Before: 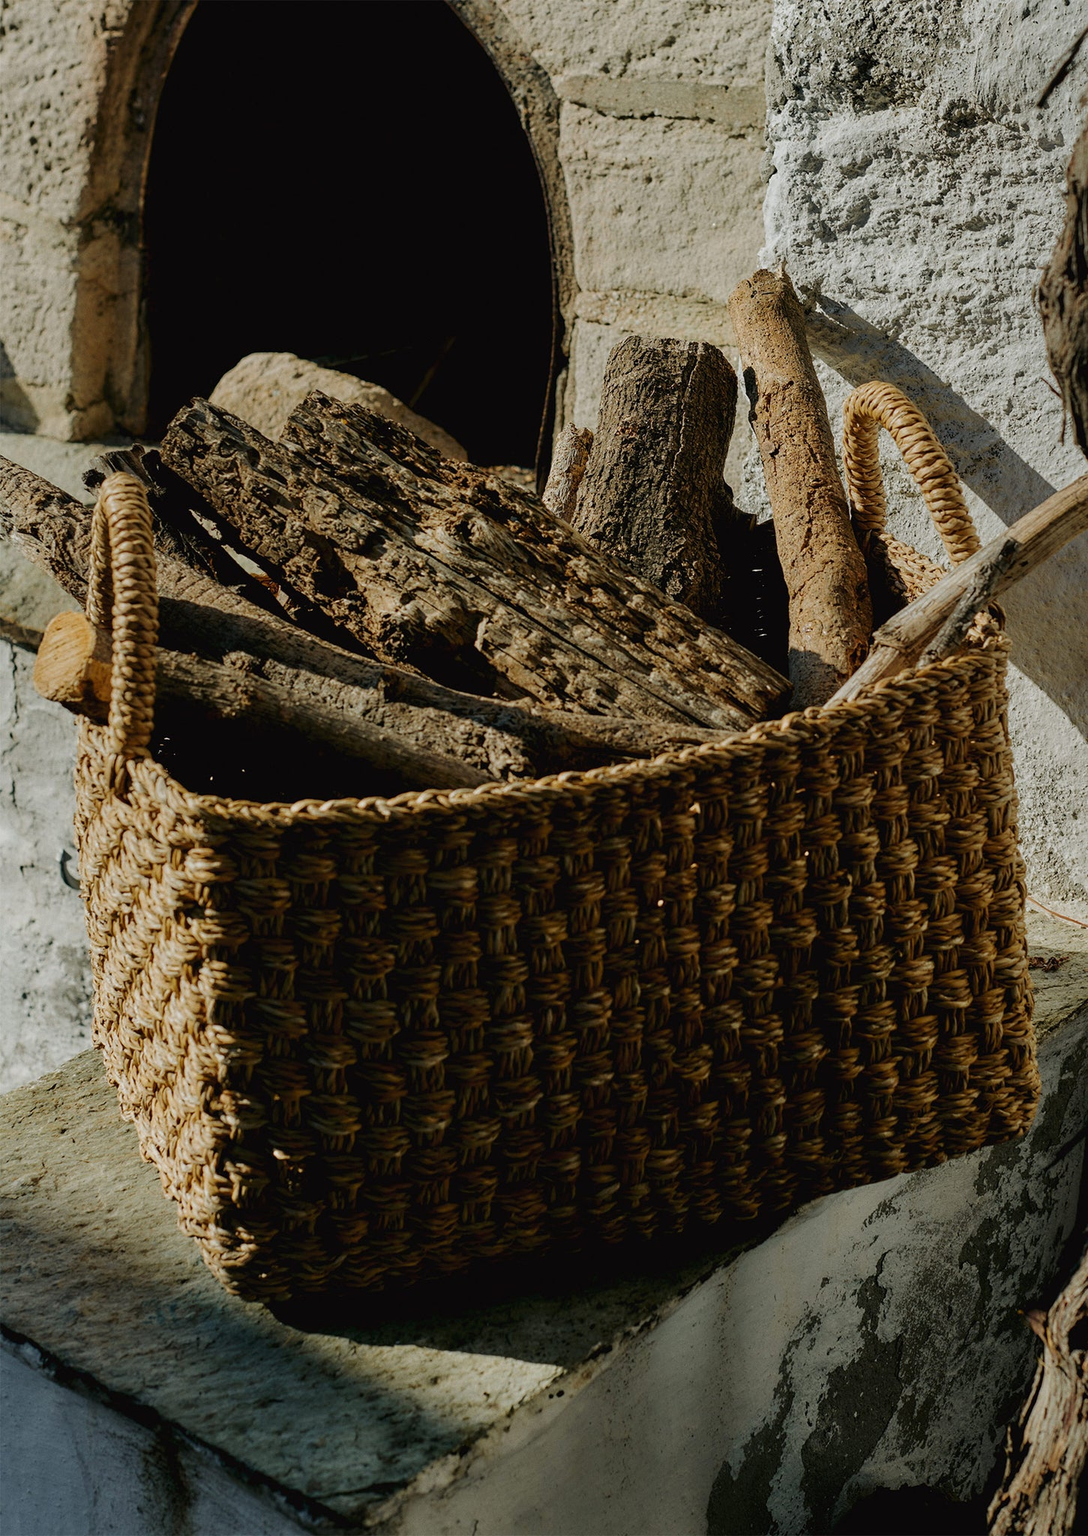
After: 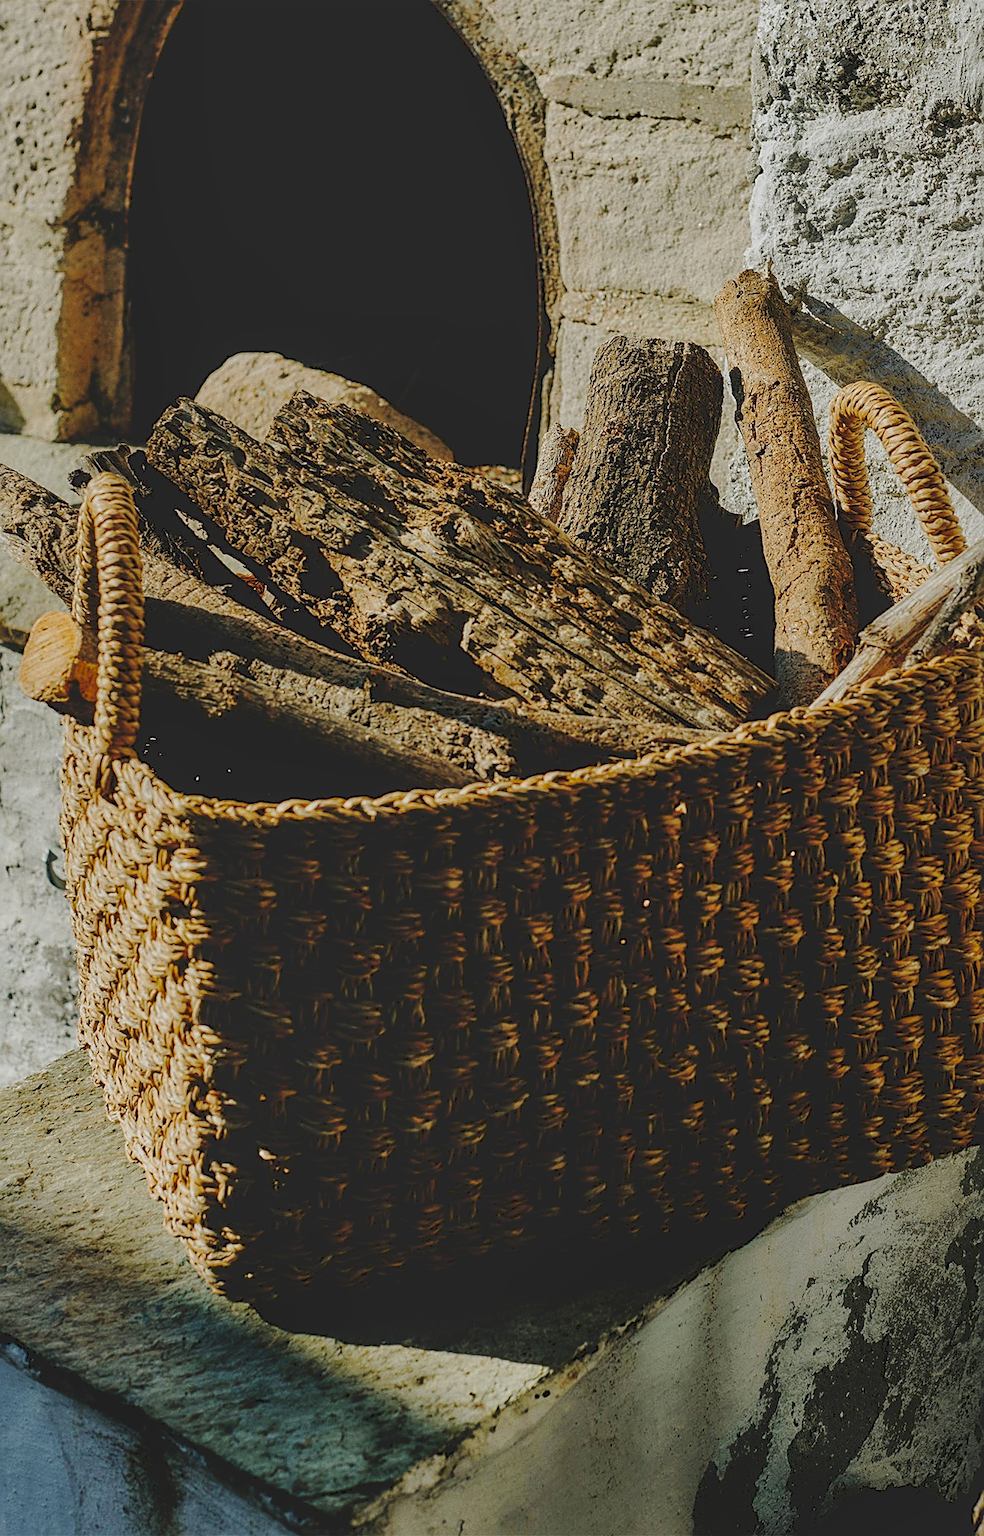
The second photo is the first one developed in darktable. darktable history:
local contrast: detail 110%
crop and rotate: left 1.344%, right 8.182%
tone curve: curves: ch0 [(0, 0) (0.003, 0.085) (0.011, 0.086) (0.025, 0.086) (0.044, 0.088) (0.069, 0.093) (0.1, 0.102) (0.136, 0.12) (0.177, 0.157) (0.224, 0.203) (0.277, 0.277) (0.335, 0.36) (0.399, 0.463) (0.468, 0.559) (0.543, 0.626) (0.623, 0.703) (0.709, 0.789) (0.801, 0.869) (0.898, 0.927) (1, 1)], preserve colors none
sharpen: on, module defaults
shadows and highlights: on, module defaults
